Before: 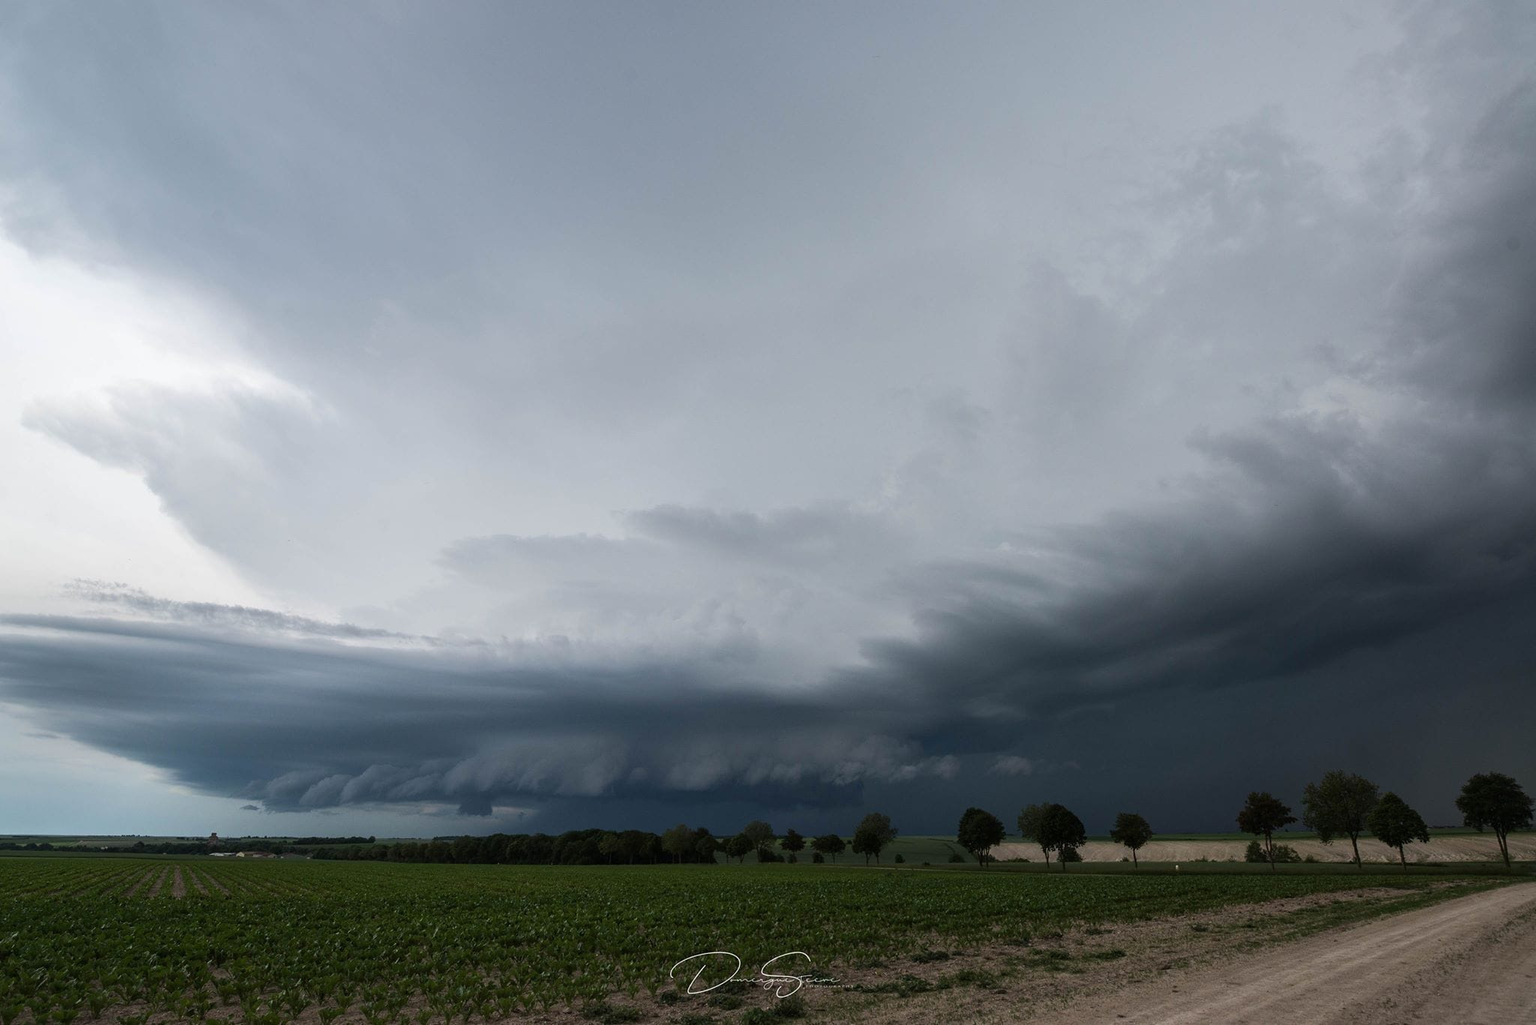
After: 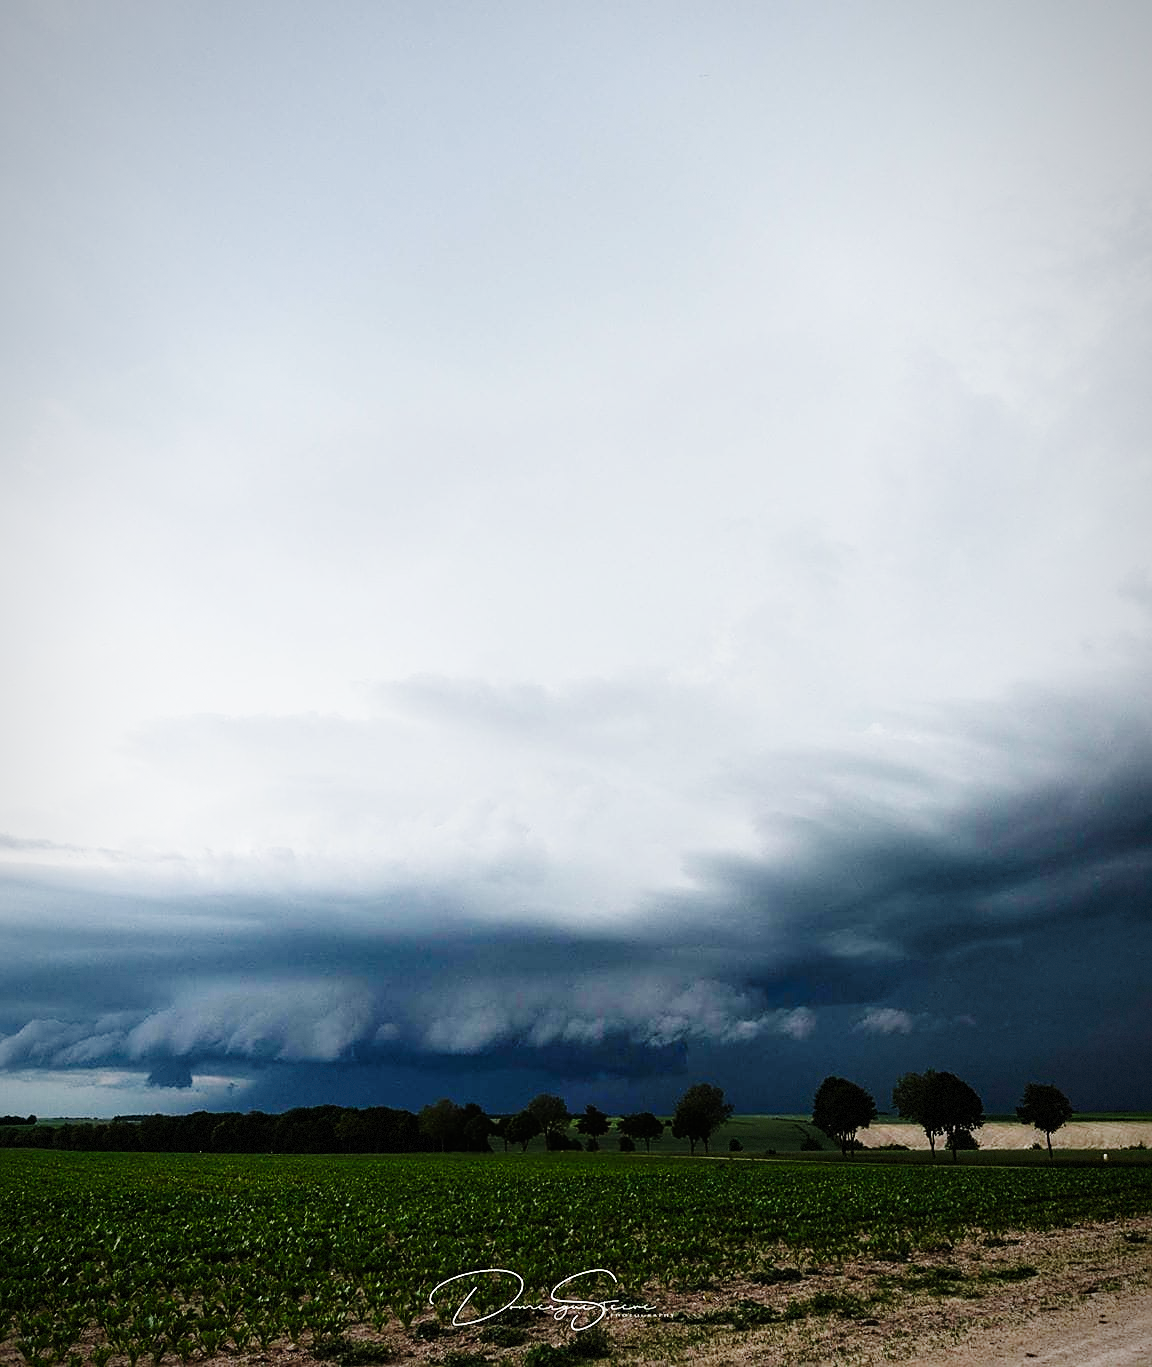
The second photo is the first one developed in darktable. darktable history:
sharpen: on, module defaults
vignetting: fall-off start 72.76%, fall-off radius 109.02%, saturation -0.036, width/height ratio 0.73, dithering 8-bit output
base curve: curves: ch0 [(0, 0) (0, 0) (0.002, 0.001) (0.008, 0.003) (0.019, 0.011) (0.037, 0.037) (0.064, 0.11) (0.102, 0.232) (0.152, 0.379) (0.216, 0.524) (0.296, 0.665) (0.394, 0.789) (0.512, 0.881) (0.651, 0.945) (0.813, 0.986) (1, 1)], preserve colors none
crop and rotate: left 22.698%, right 21.026%
